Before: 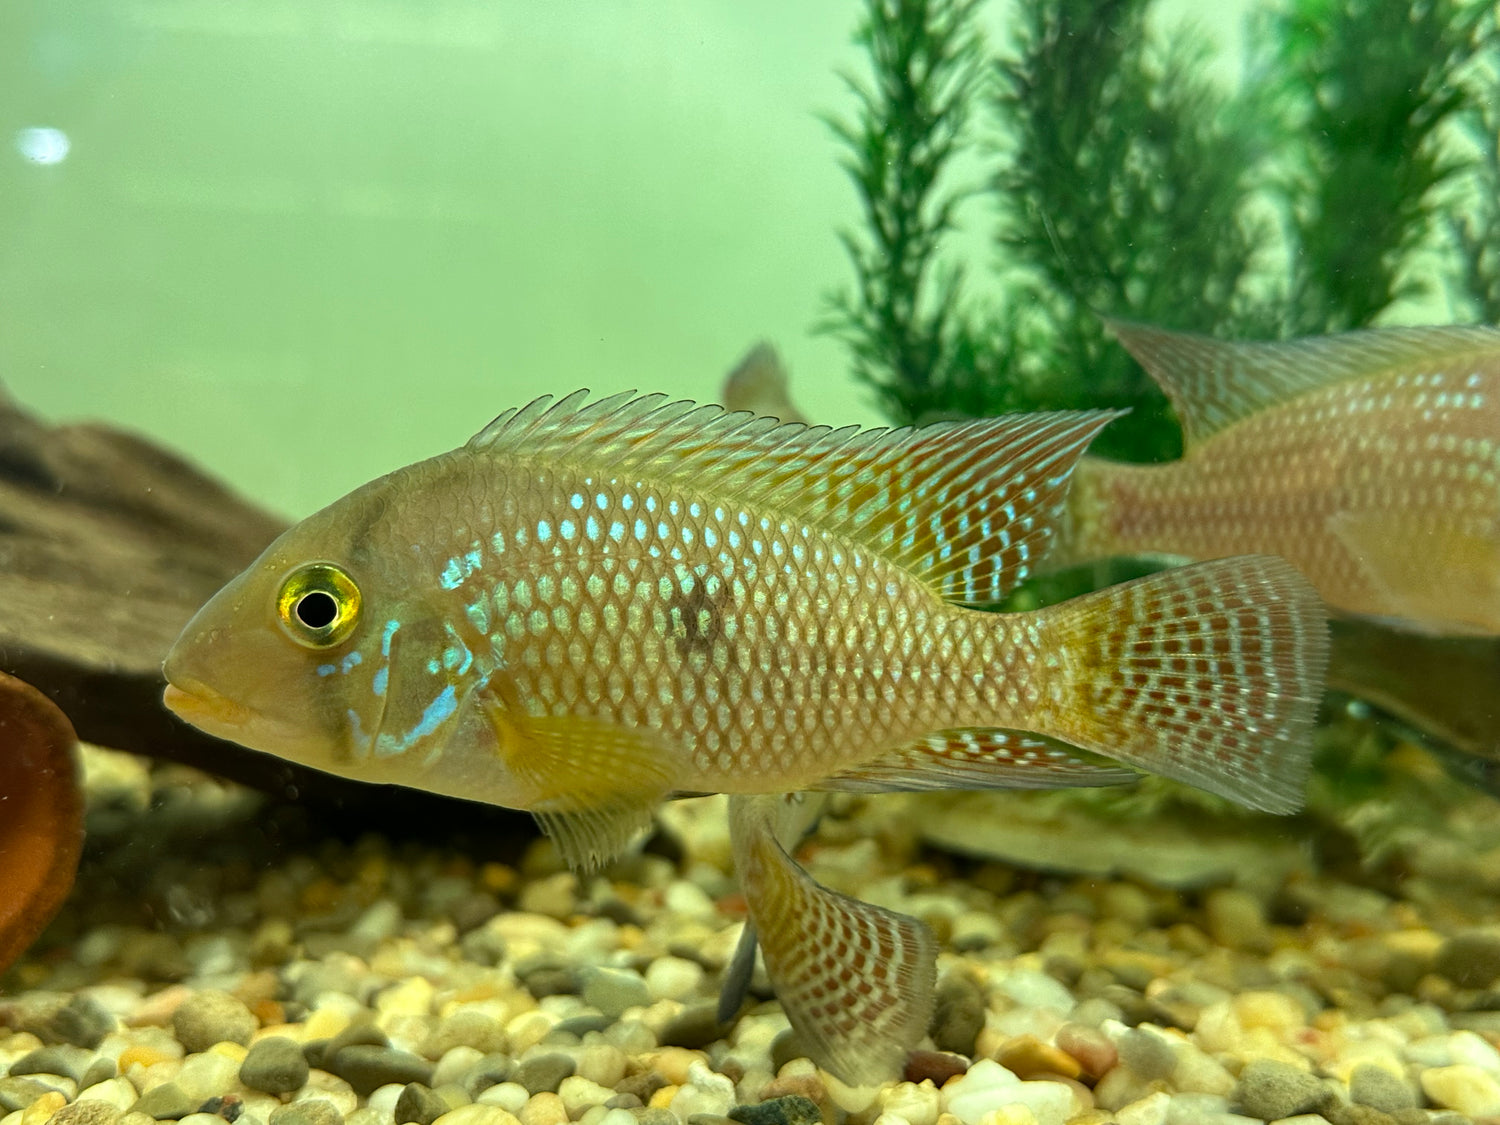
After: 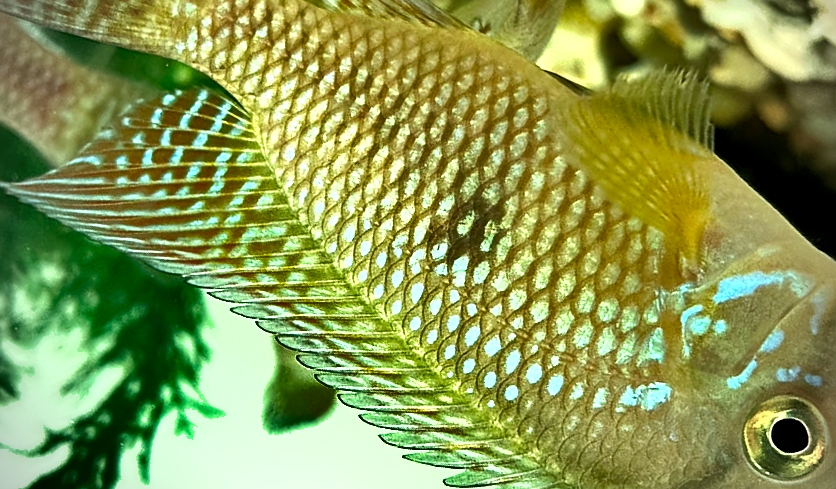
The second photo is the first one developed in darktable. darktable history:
sharpen: on, module defaults
exposure: black level correction 0.001, exposure 1 EV, compensate exposure bias true, compensate highlight preservation false
shadows and highlights: radius 108.5, shadows 45.76, highlights -67.28, low approximation 0.01, soften with gaussian
color calibration: illuminant as shot in camera, x 0.358, y 0.373, temperature 4628.91 K
crop and rotate: angle 148.52°, left 9.179%, top 15.565%, right 4.431%, bottom 17.08%
vignetting: fall-off start 71.85%, brightness -0.517, saturation -0.506
